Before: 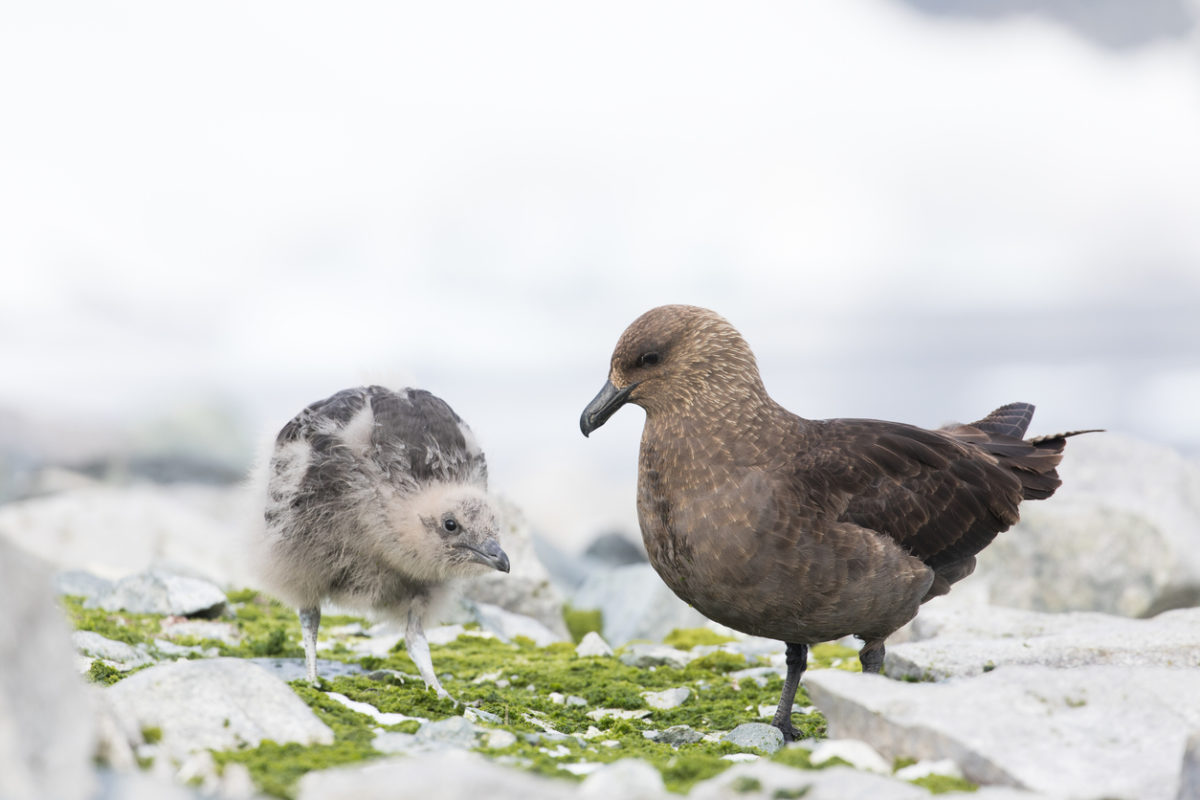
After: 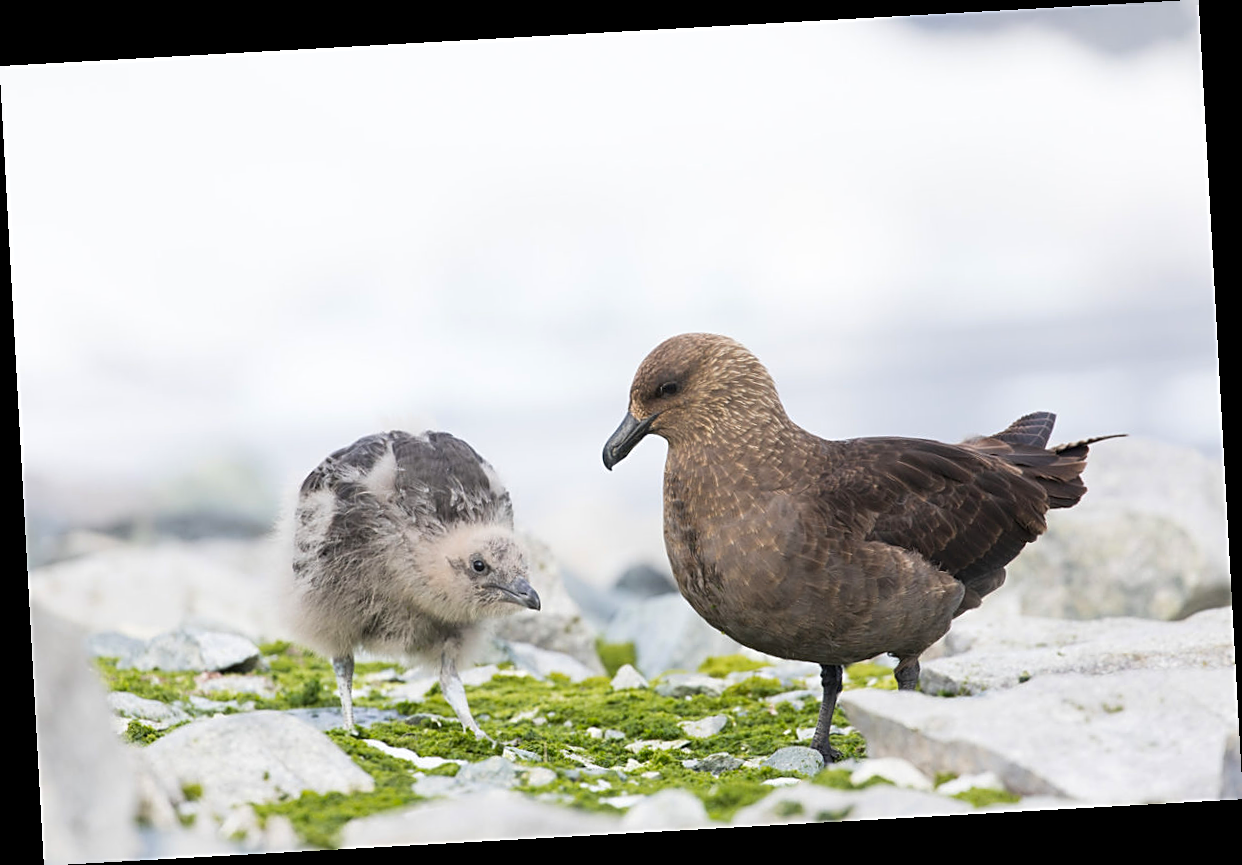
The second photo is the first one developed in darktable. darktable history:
sharpen: on, module defaults
rotate and perspective: rotation -3.18°, automatic cropping off
contrast brightness saturation: saturation 0.18
